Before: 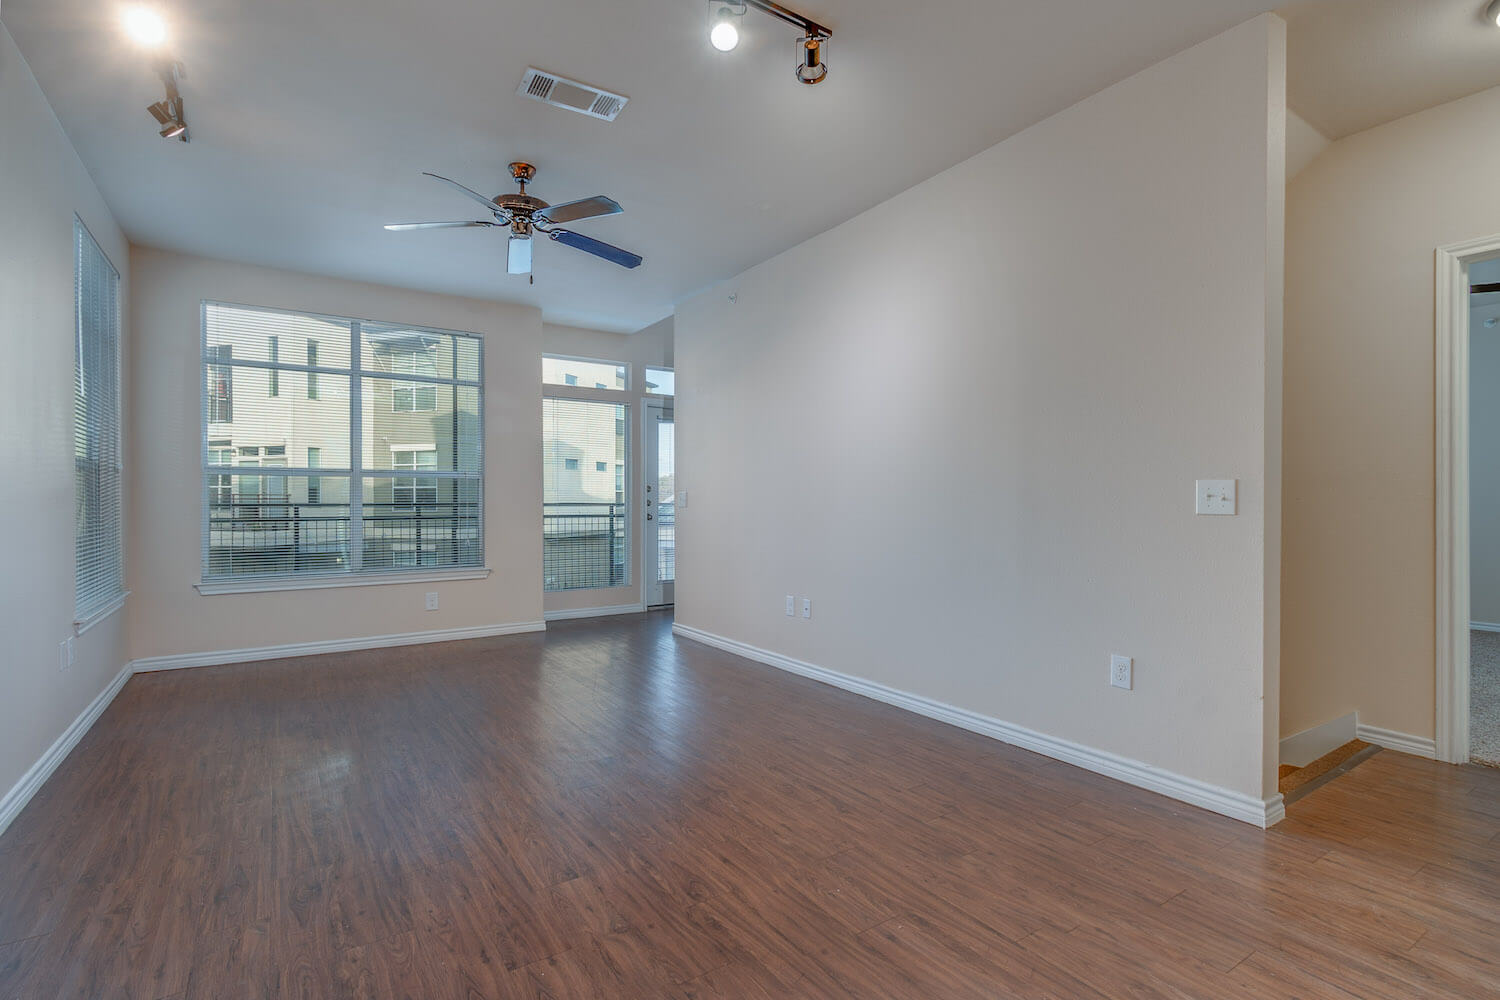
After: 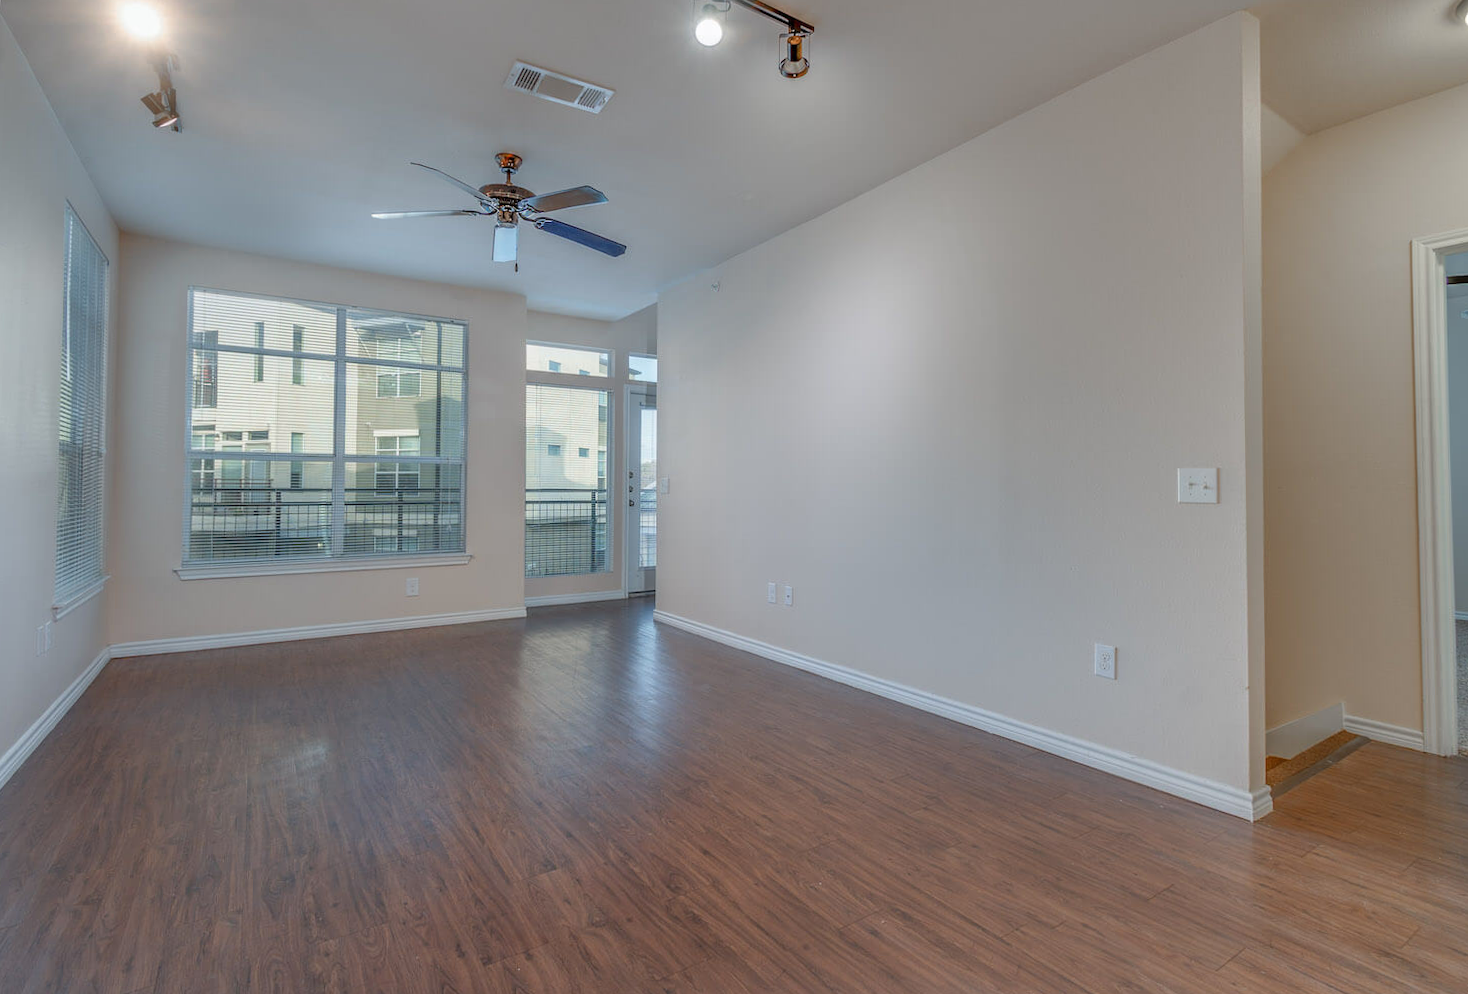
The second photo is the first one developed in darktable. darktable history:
rotate and perspective: rotation 0.226°, lens shift (vertical) -0.042, crop left 0.023, crop right 0.982, crop top 0.006, crop bottom 0.994
